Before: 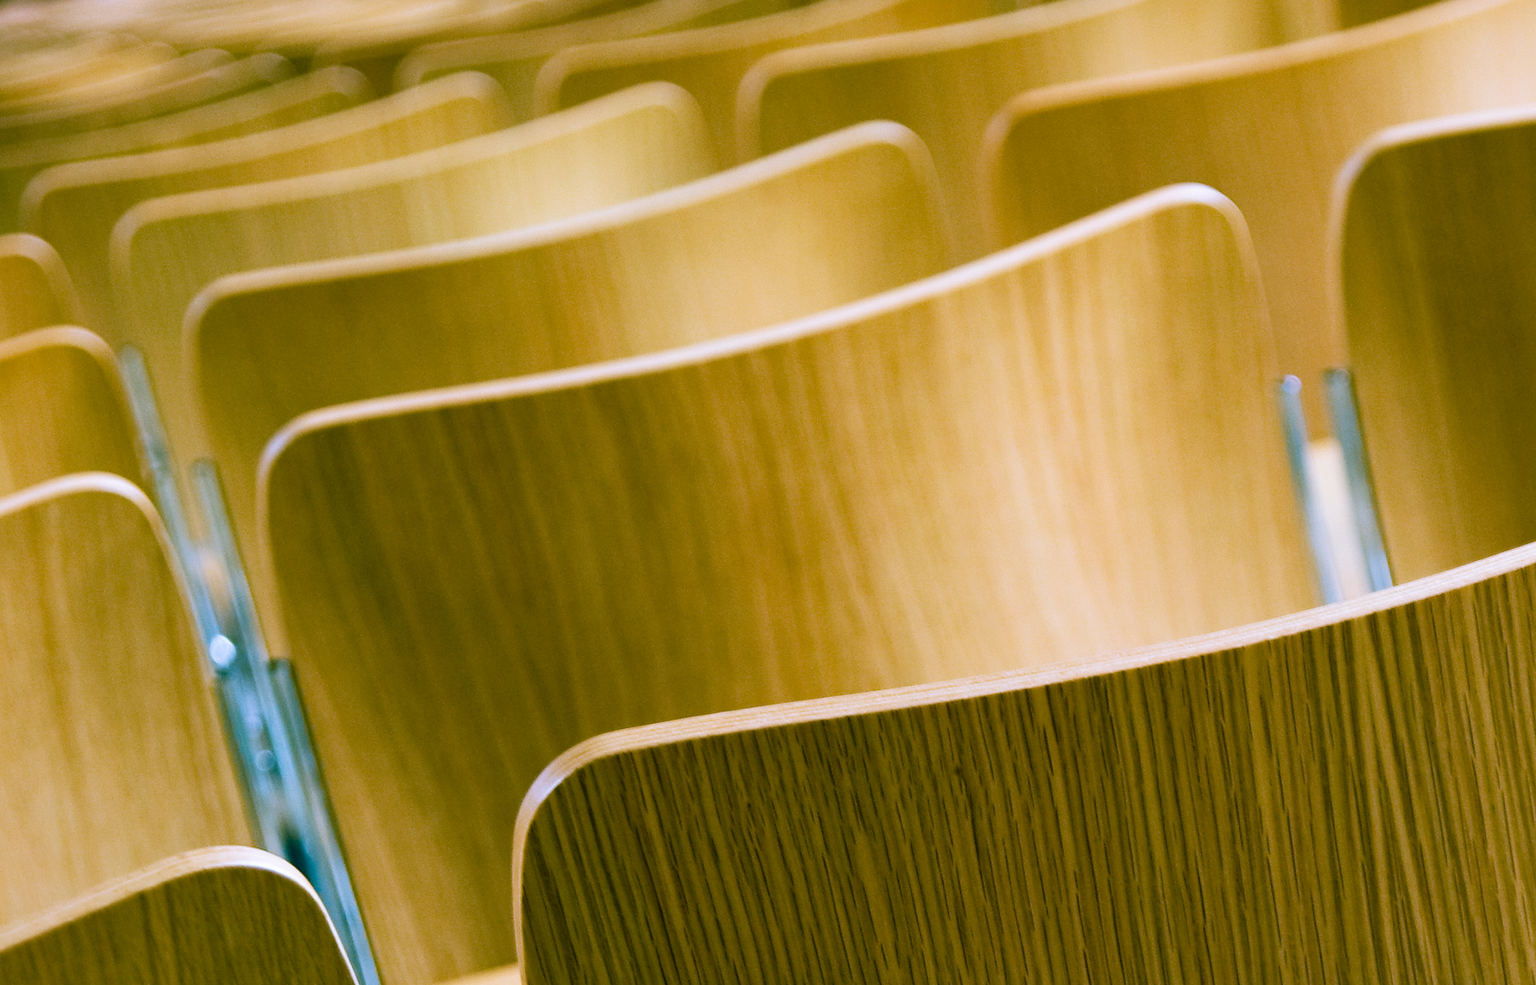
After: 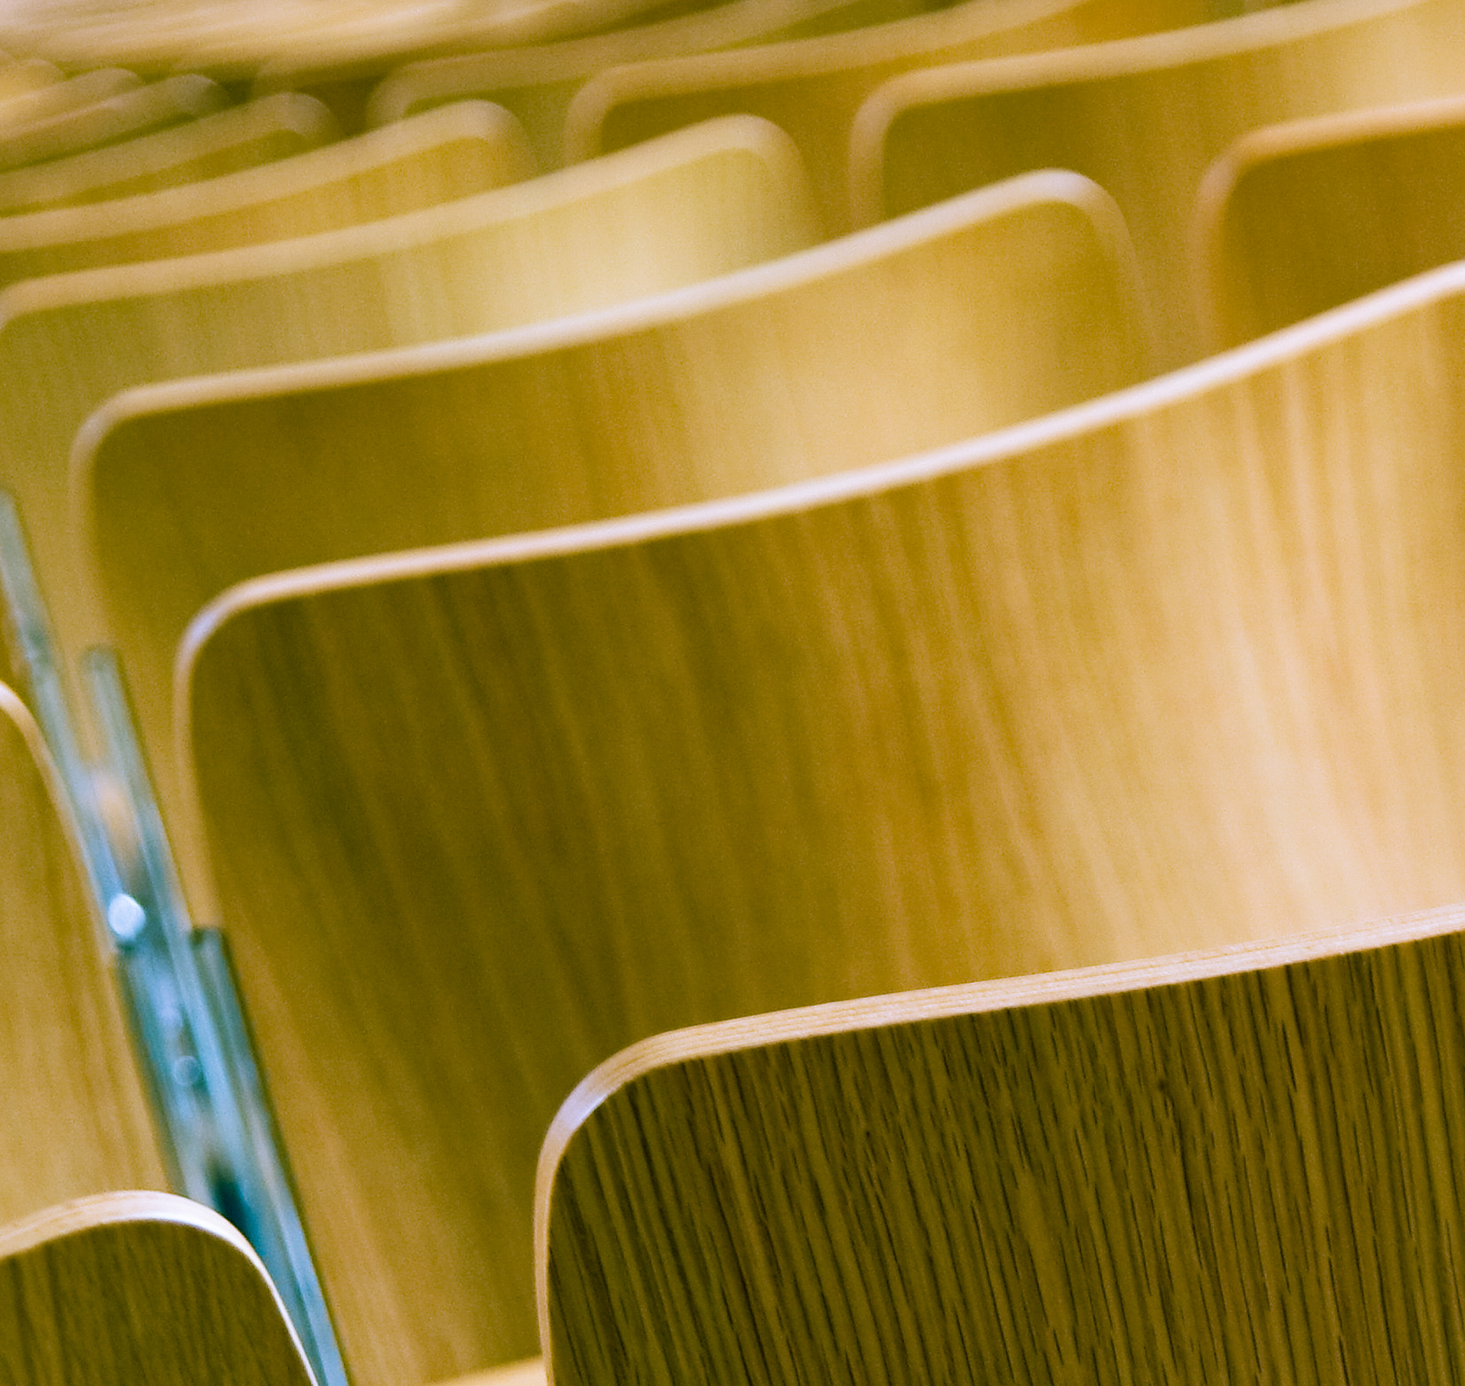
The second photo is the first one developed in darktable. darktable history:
crop and rotate: left 8.688%, right 23.553%
shadows and highlights: shadows 4.02, highlights -18.88, soften with gaussian
